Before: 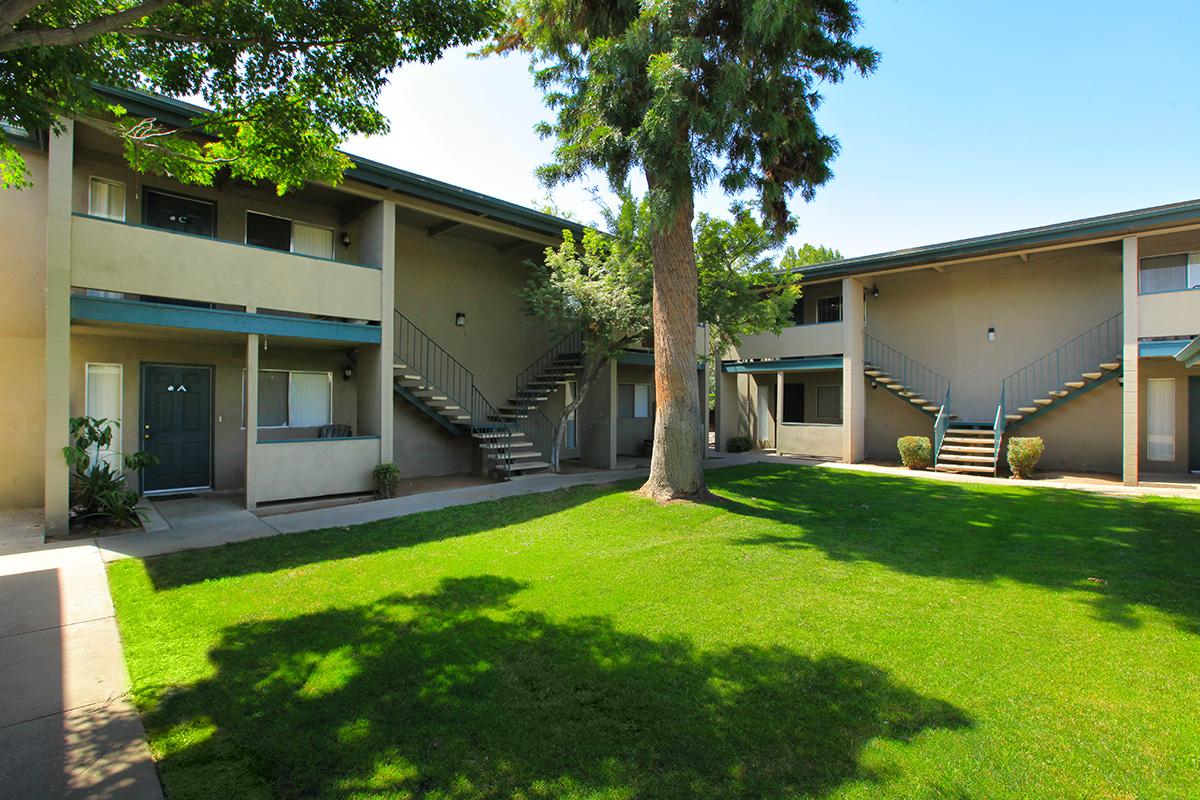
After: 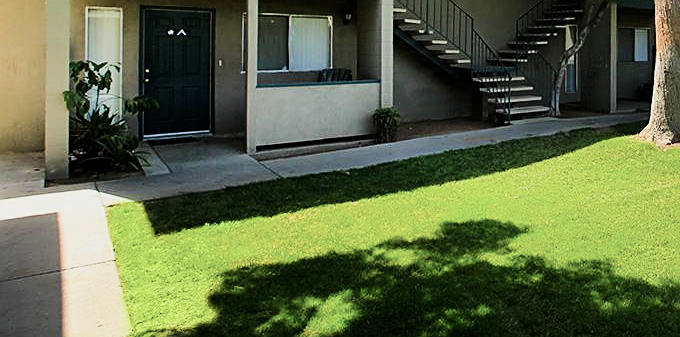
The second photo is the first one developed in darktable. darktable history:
crop: top 44.547%, right 43.284%, bottom 13.263%
color balance rgb: global offset › luminance 0.667%, perceptual saturation grading › global saturation 1.98%, perceptual saturation grading › highlights -1.775%, perceptual saturation grading › mid-tones 4.176%, perceptual saturation grading › shadows 8.914%, global vibrance 20%
filmic rgb: black relative exposure -5.14 EV, white relative exposure 4 EV, hardness 2.89, contrast 1.095, highlights saturation mix -20.11%
contrast brightness saturation: contrast 0.246, saturation -0.314
velvia: on, module defaults
sharpen: on, module defaults
